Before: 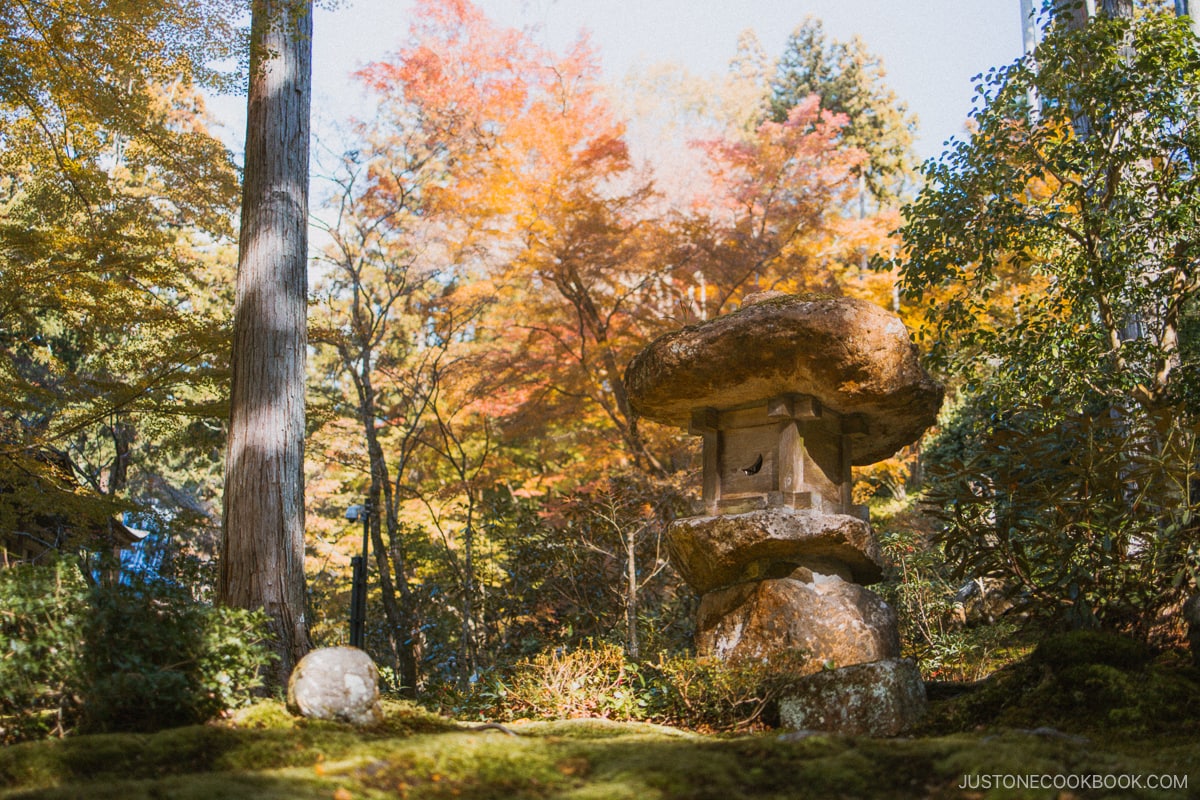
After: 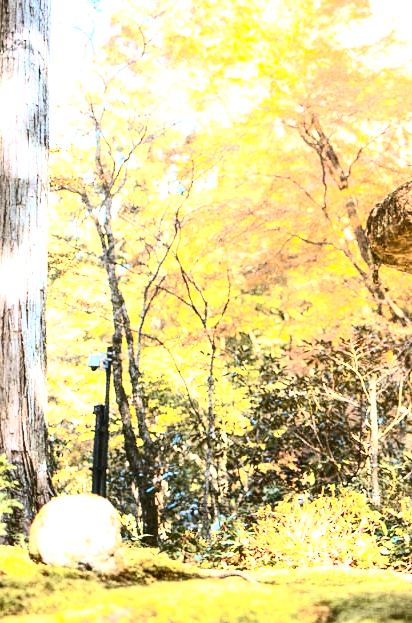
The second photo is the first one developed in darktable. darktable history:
crop and rotate: left 21.534%, top 19.09%, right 44.12%, bottom 2.992%
exposure: exposure 2.06 EV, compensate exposure bias true, compensate highlight preservation false
contrast brightness saturation: contrast 0.484, saturation -0.083
